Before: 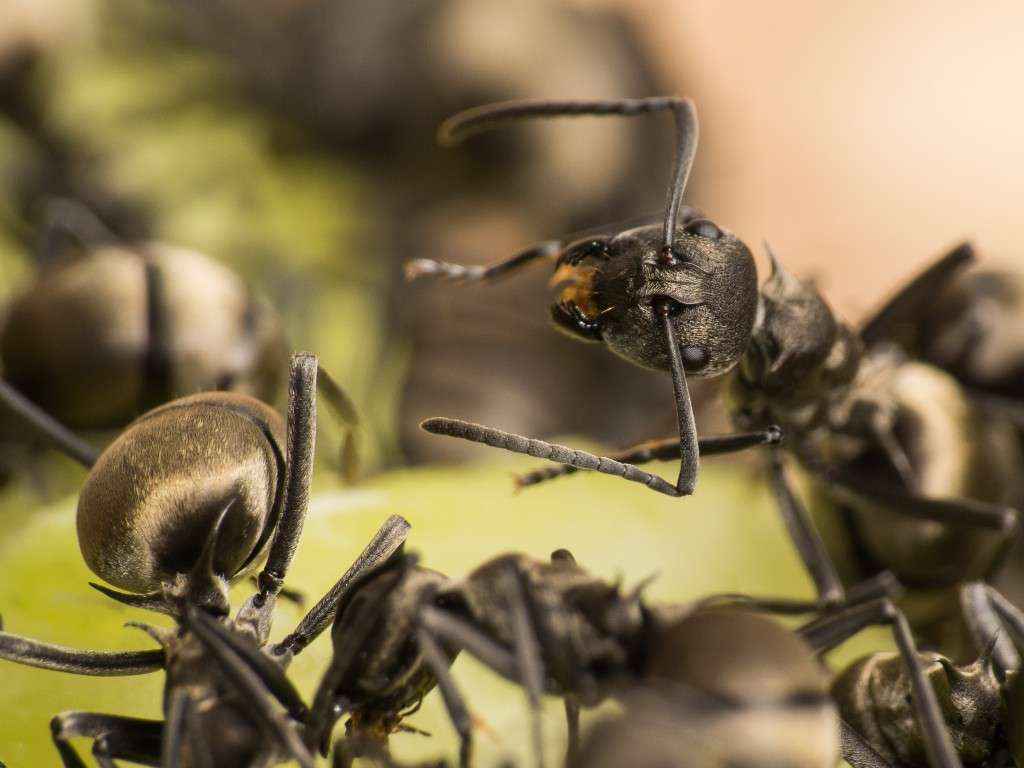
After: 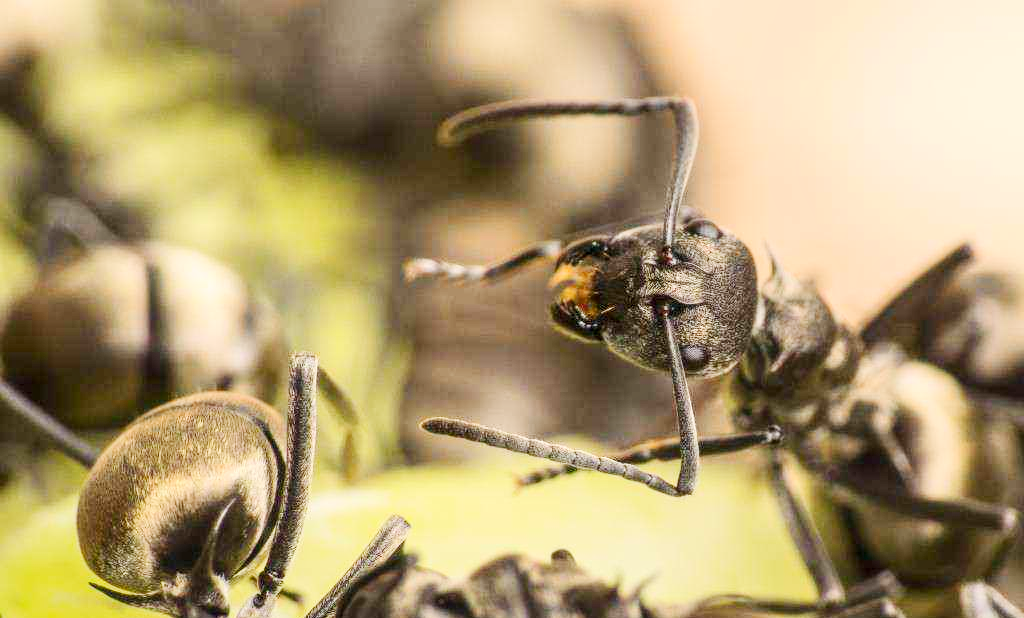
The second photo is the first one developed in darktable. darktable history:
crop: bottom 19.519%
contrast brightness saturation: contrast 0.195, brightness 0.16, saturation 0.219
local contrast: on, module defaults
base curve: curves: ch0 [(0, 0) (0.158, 0.273) (0.879, 0.895) (1, 1)], preserve colors none
